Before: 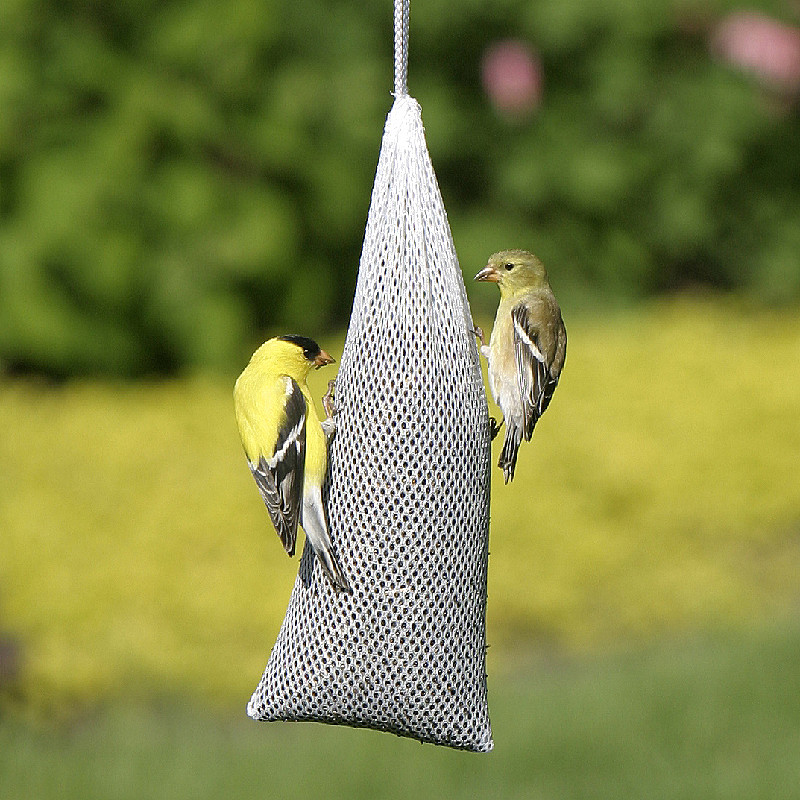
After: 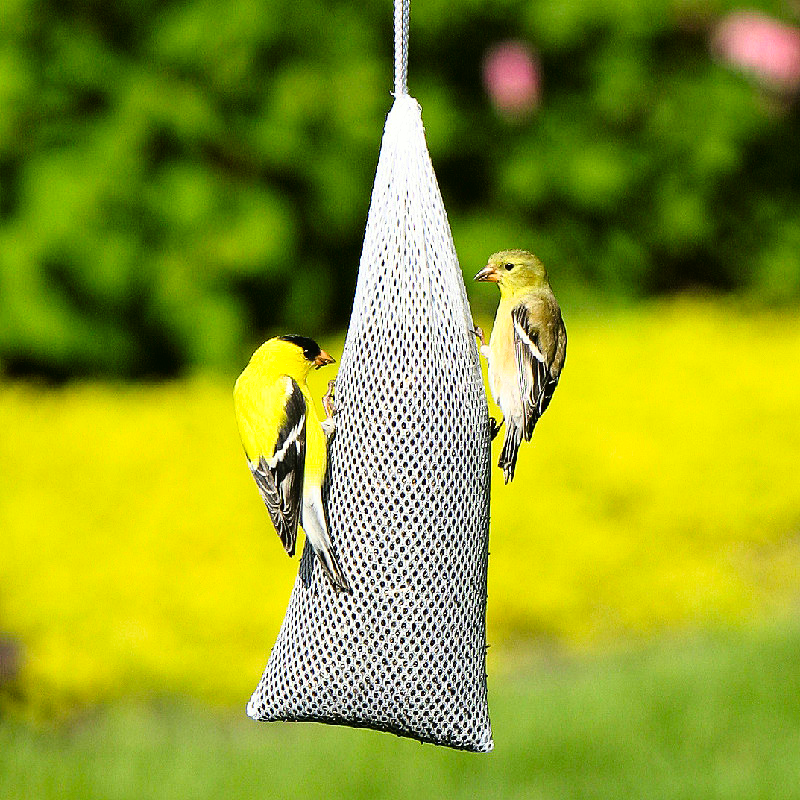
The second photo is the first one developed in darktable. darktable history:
tone curve: curves: ch0 [(0, 0.016) (0.11, 0.039) (0.259, 0.235) (0.383, 0.437) (0.499, 0.597) (0.733, 0.867) (0.843, 0.948) (1, 1)], color space Lab, linked channels, preserve colors none
color calibration: output R [0.946, 0.065, -0.013, 0], output G [-0.246, 1.264, -0.017, 0], output B [0.046, -0.098, 1.05, 0], illuminant custom, x 0.344, y 0.359, temperature 5045.54 K
contrast brightness saturation: contrast 0.16, saturation 0.32
